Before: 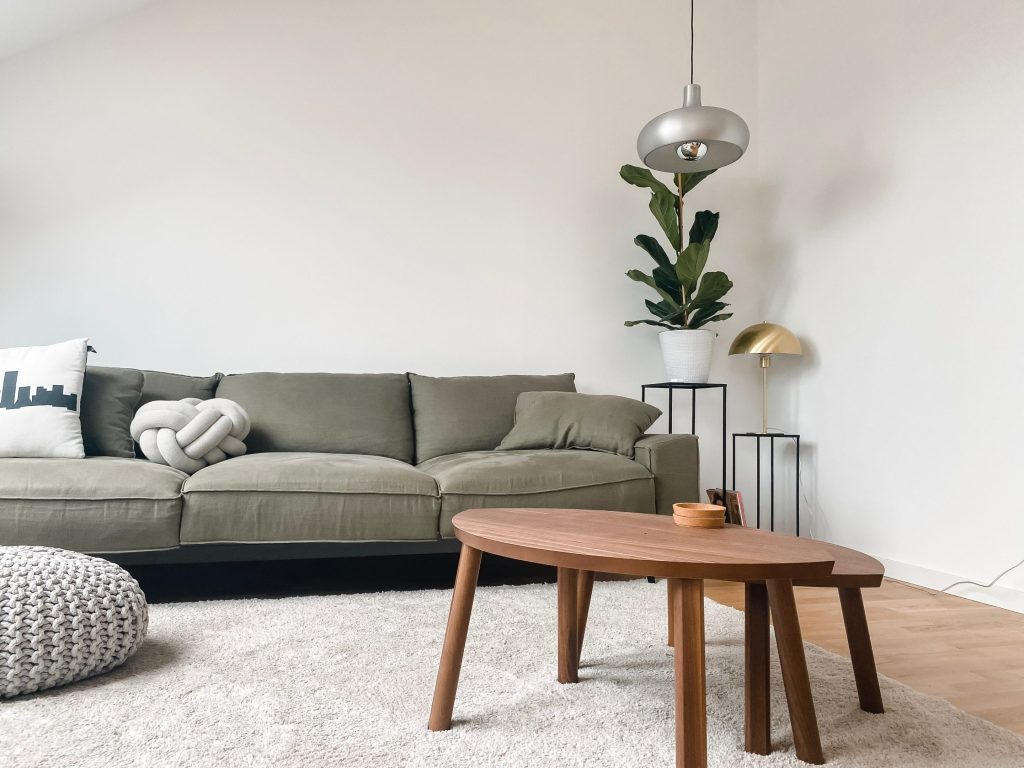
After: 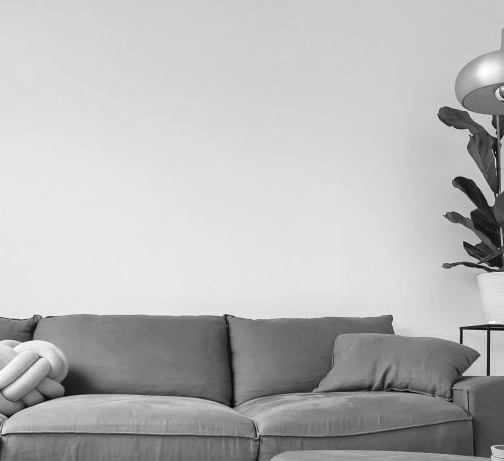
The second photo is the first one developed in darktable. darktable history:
crop: left 17.835%, top 7.675%, right 32.881%, bottom 32.213%
monochrome: on, module defaults
